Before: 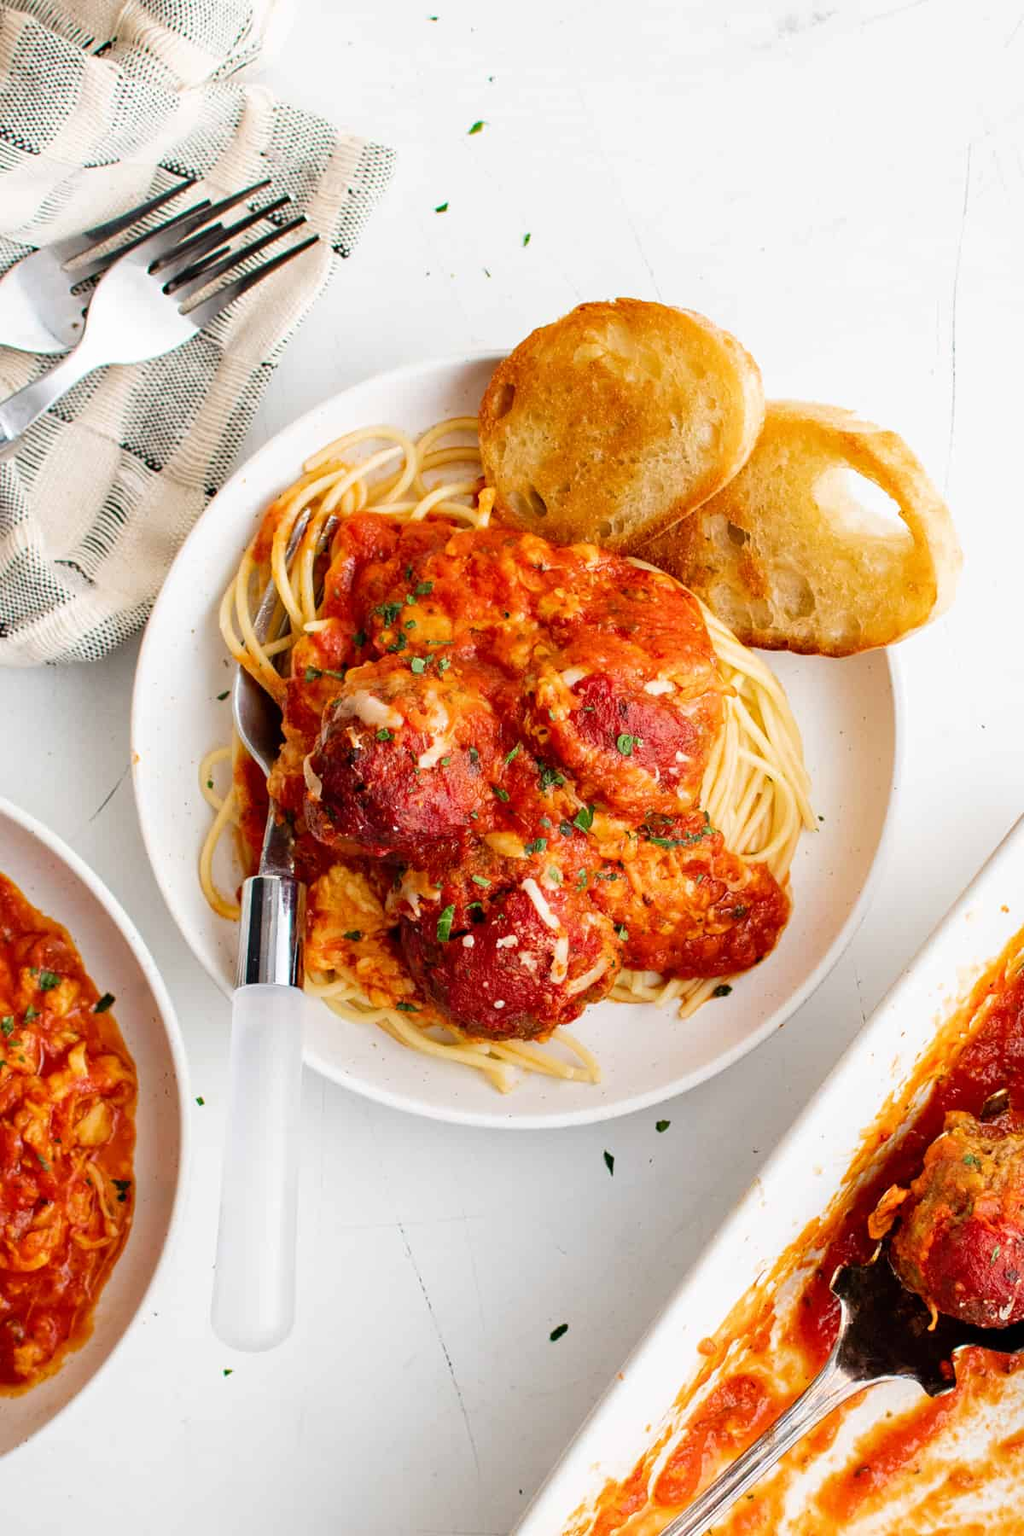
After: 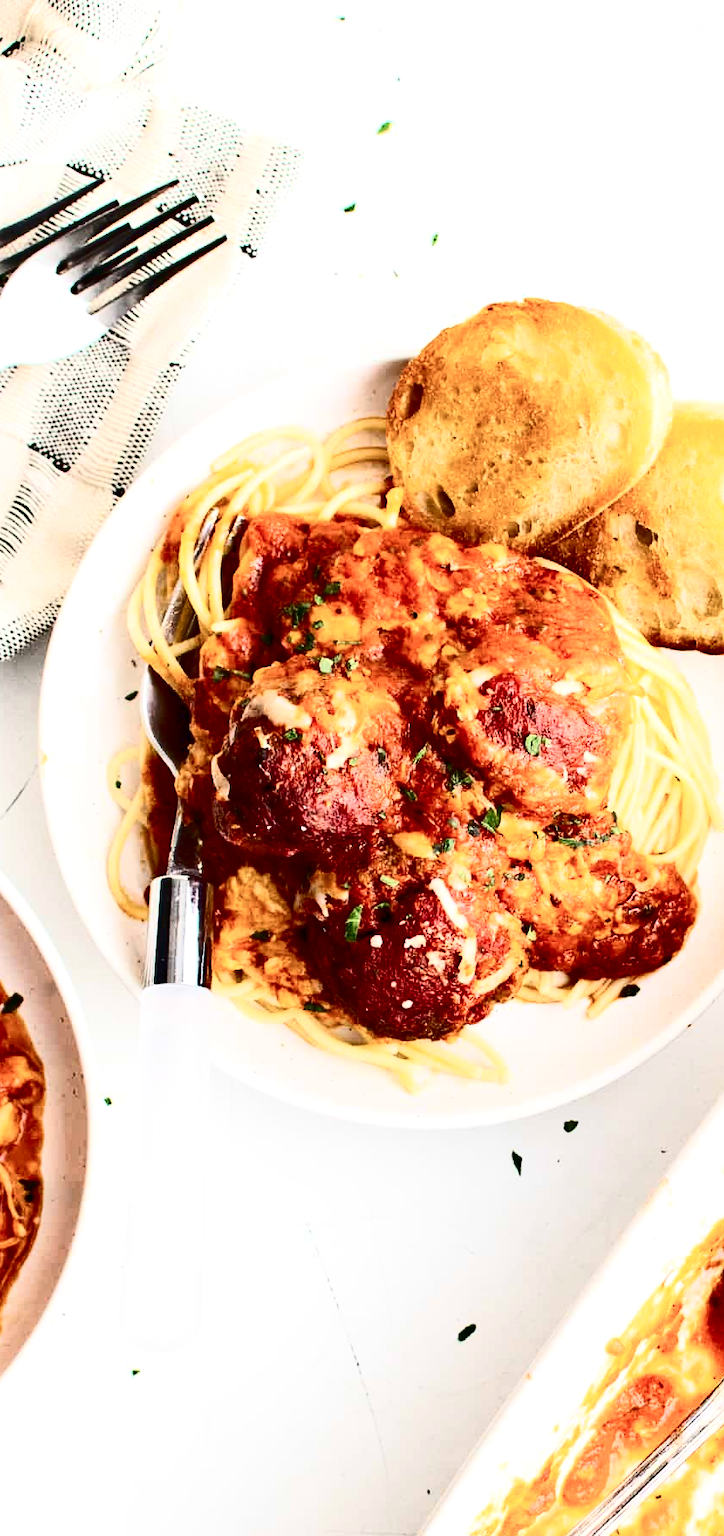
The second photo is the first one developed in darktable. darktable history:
exposure: exposure 0.602 EV, compensate highlight preservation false
contrast brightness saturation: contrast 0.511, saturation -0.08
crop and rotate: left 9.068%, right 20.144%
tone equalizer: -8 EV 0.213 EV, -7 EV 0.428 EV, -6 EV 0.447 EV, -5 EV 0.236 EV, -3 EV -0.248 EV, -2 EV -0.435 EV, -1 EV -0.403 EV, +0 EV -0.267 EV, mask exposure compensation -0.49 EV
